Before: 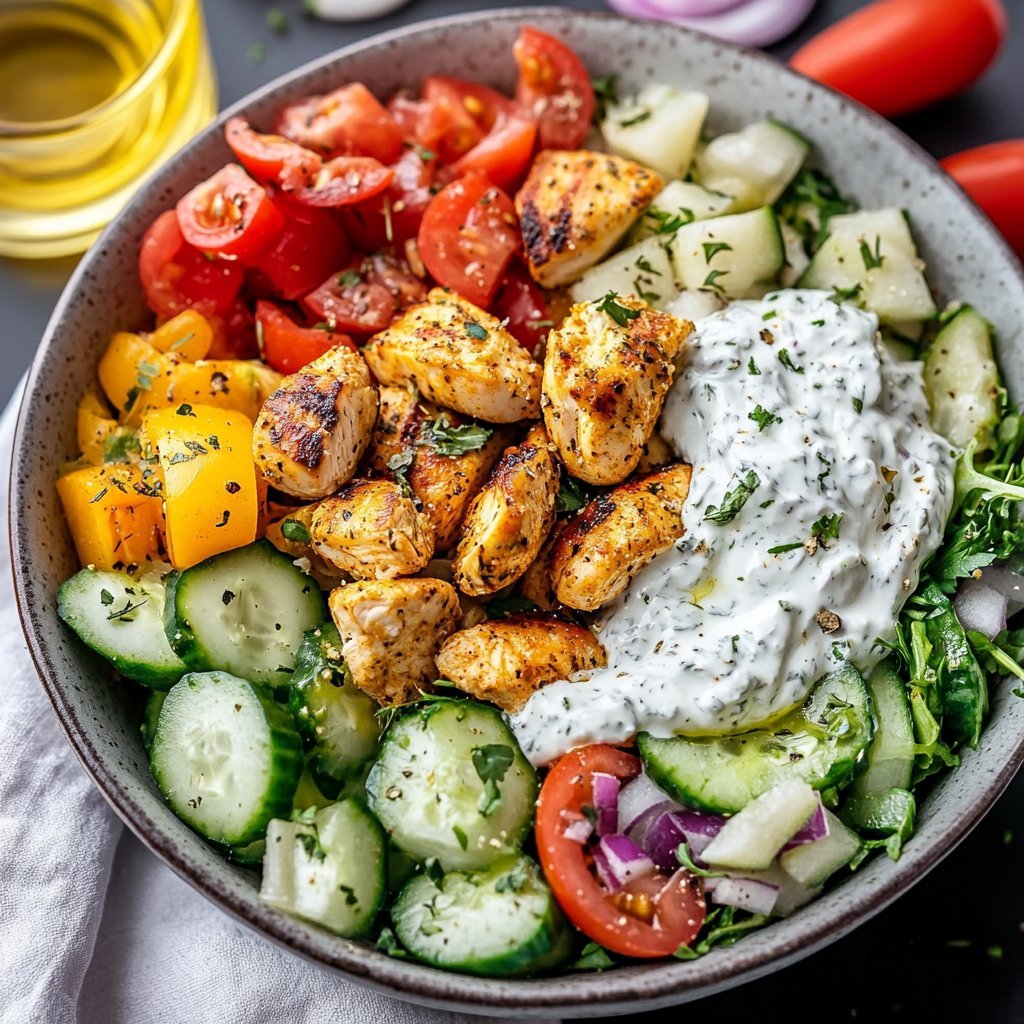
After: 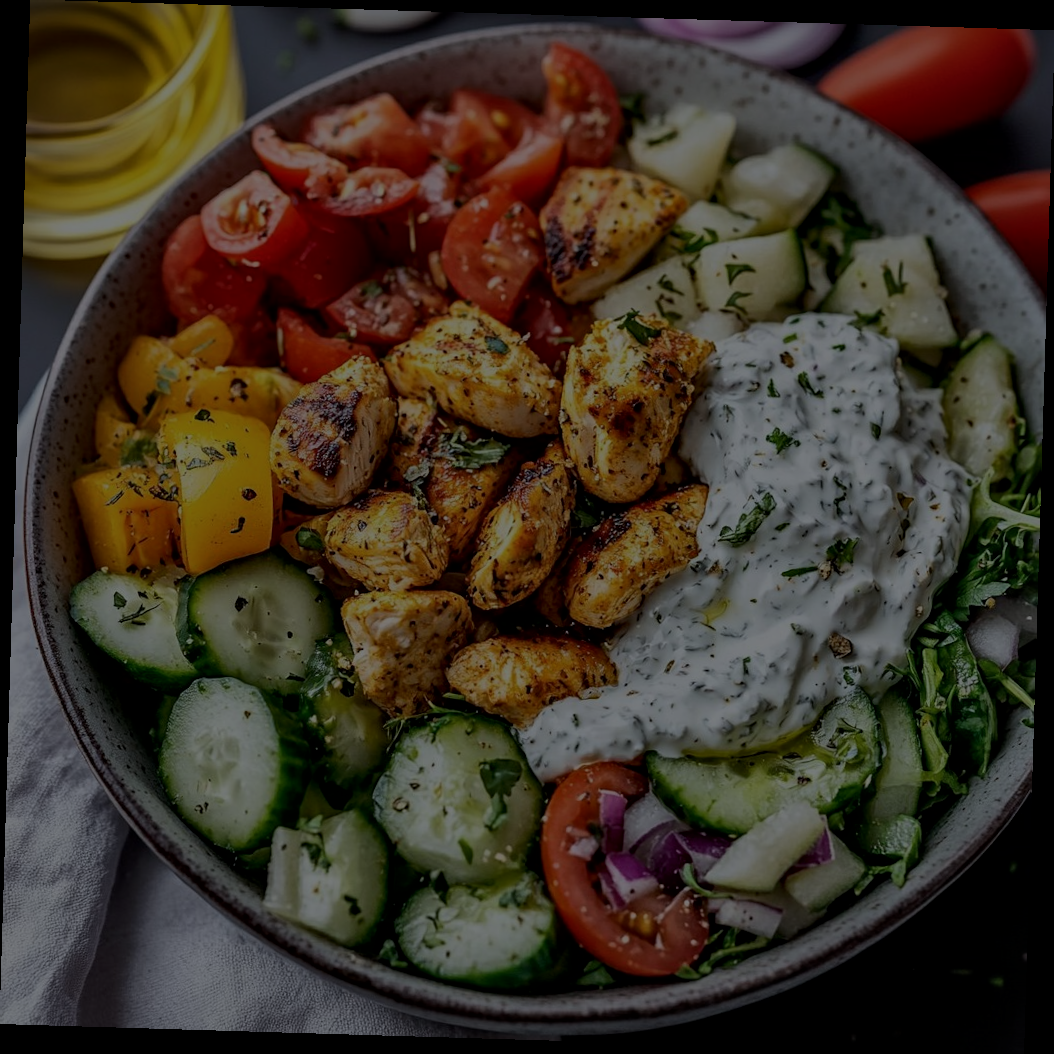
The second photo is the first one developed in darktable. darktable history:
rotate and perspective: rotation 1.72°, automatic cropping off
local contrast: mode bilateral grid, contrast 20, coarseness 50, detail 120%, midtone range 0.2
white balance: red 0.982, blue 1.018
exposure: exposure -2.446 EV, compensate highlight preservation false
